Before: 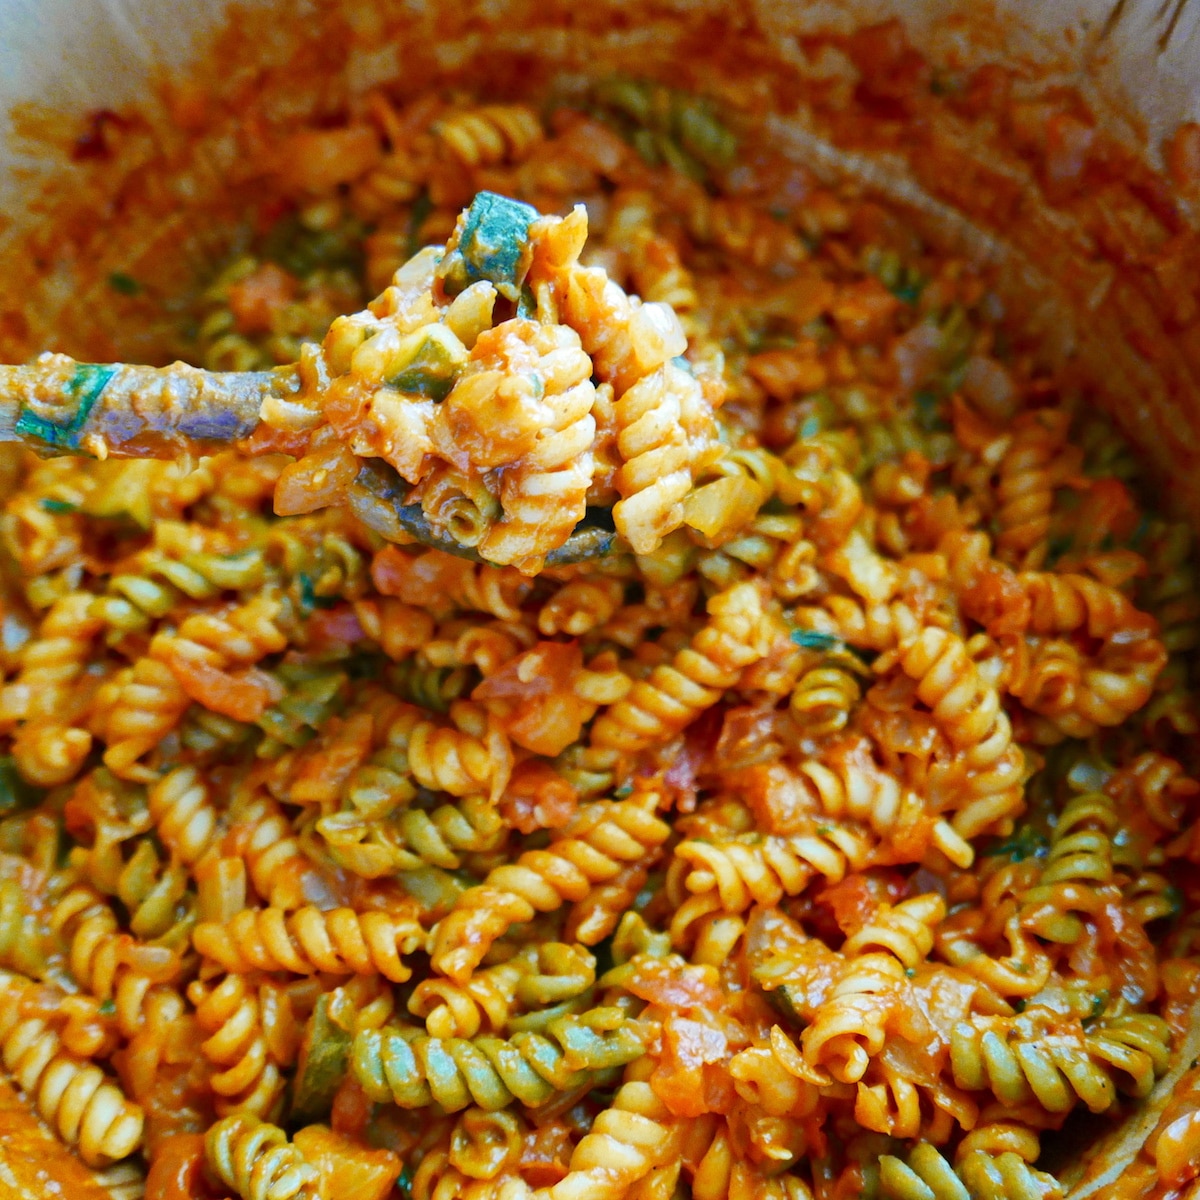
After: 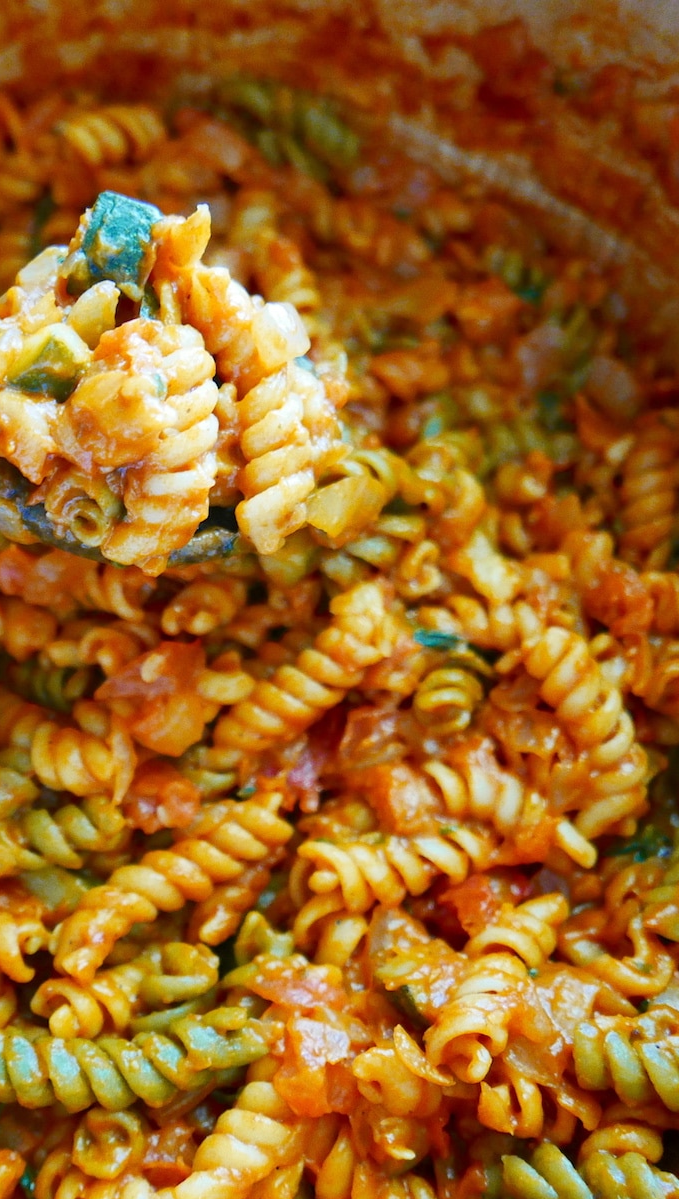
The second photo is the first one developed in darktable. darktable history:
crop: left 31.494%, top 0.012%, right 11.905%
